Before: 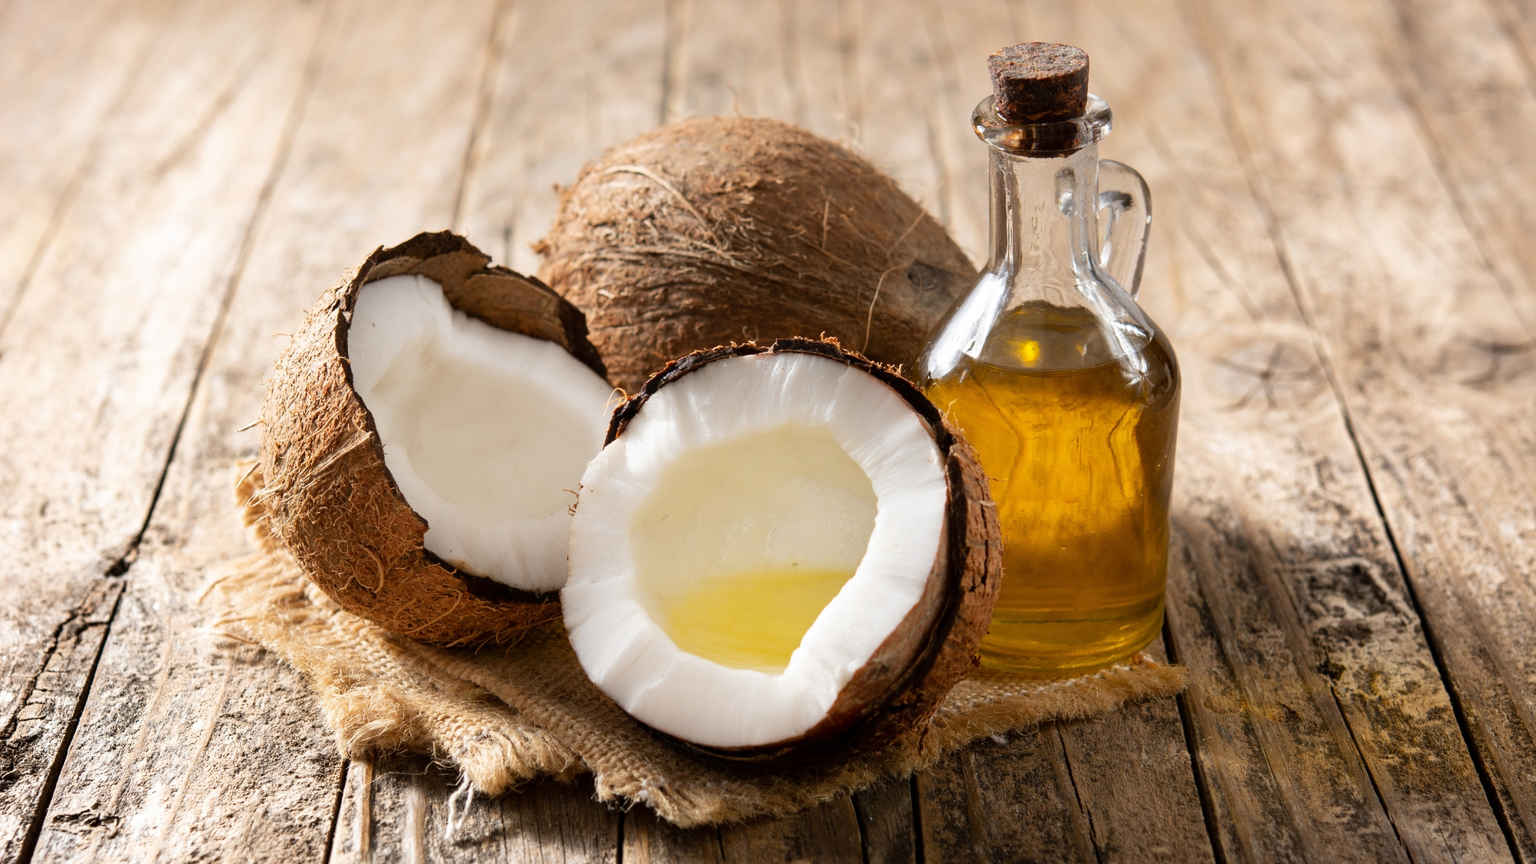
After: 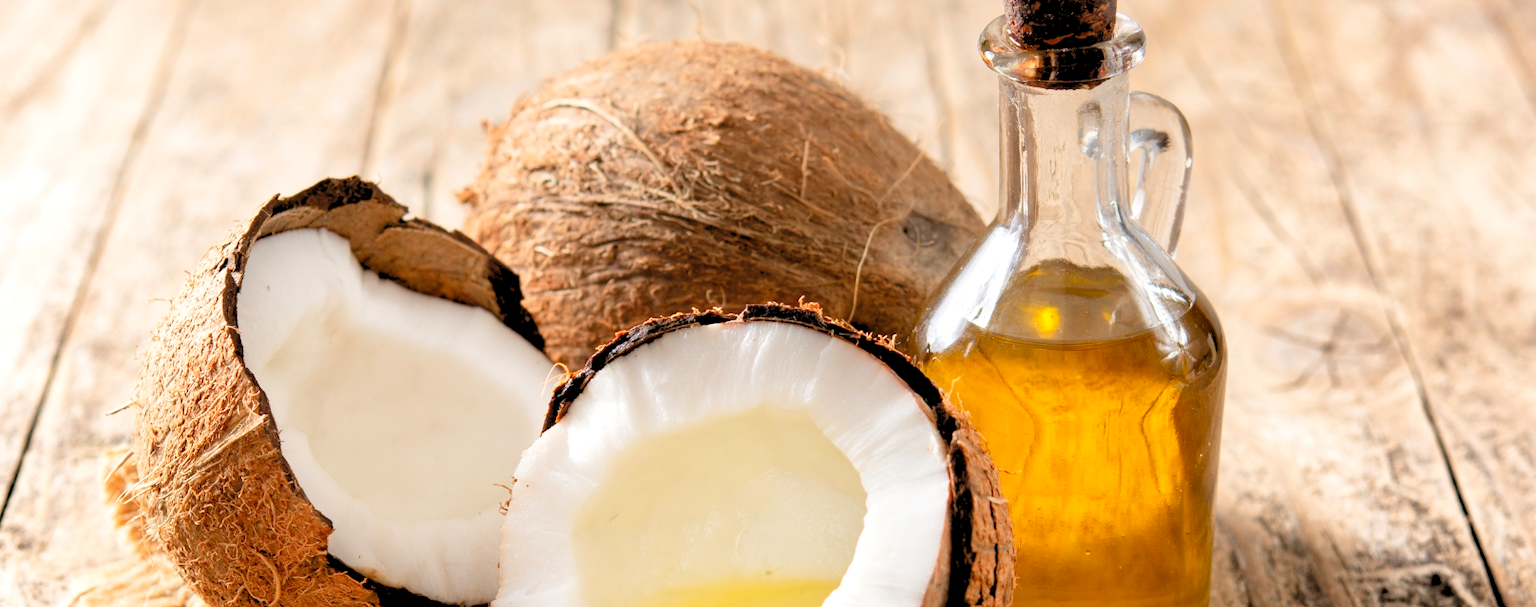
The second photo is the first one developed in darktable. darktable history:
local contrast: mode bilateral grid, contrast 9, coarseness 24, detail 115%, midtone range 0.2
levels: black 0.045%, levels [0.072, 0.414, 0.976]
crop and rotate: left 9.642%, top 9.597%, right 6.176%, bottom 31.191%
